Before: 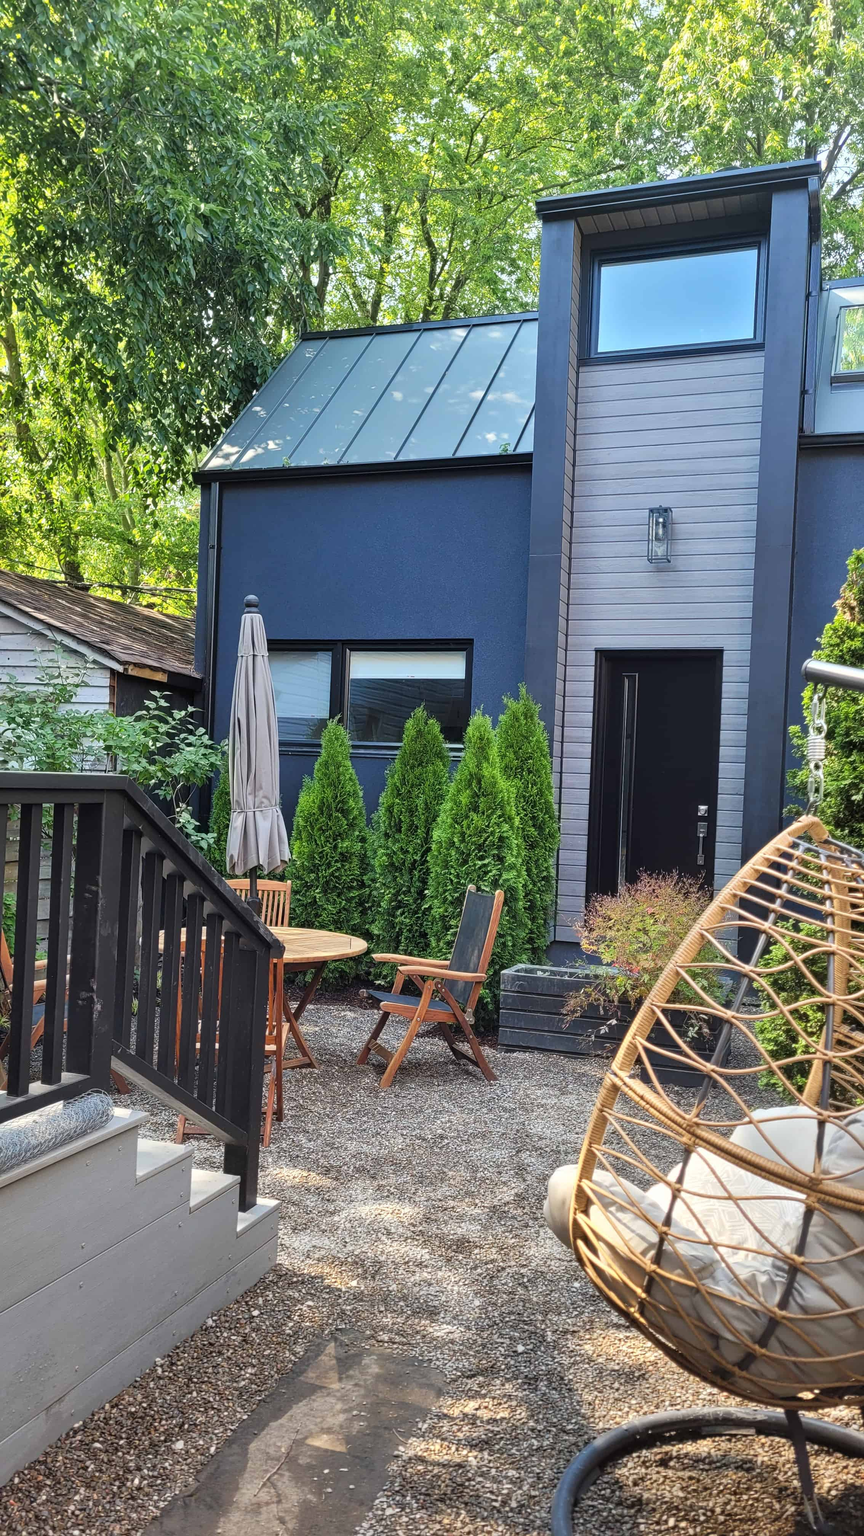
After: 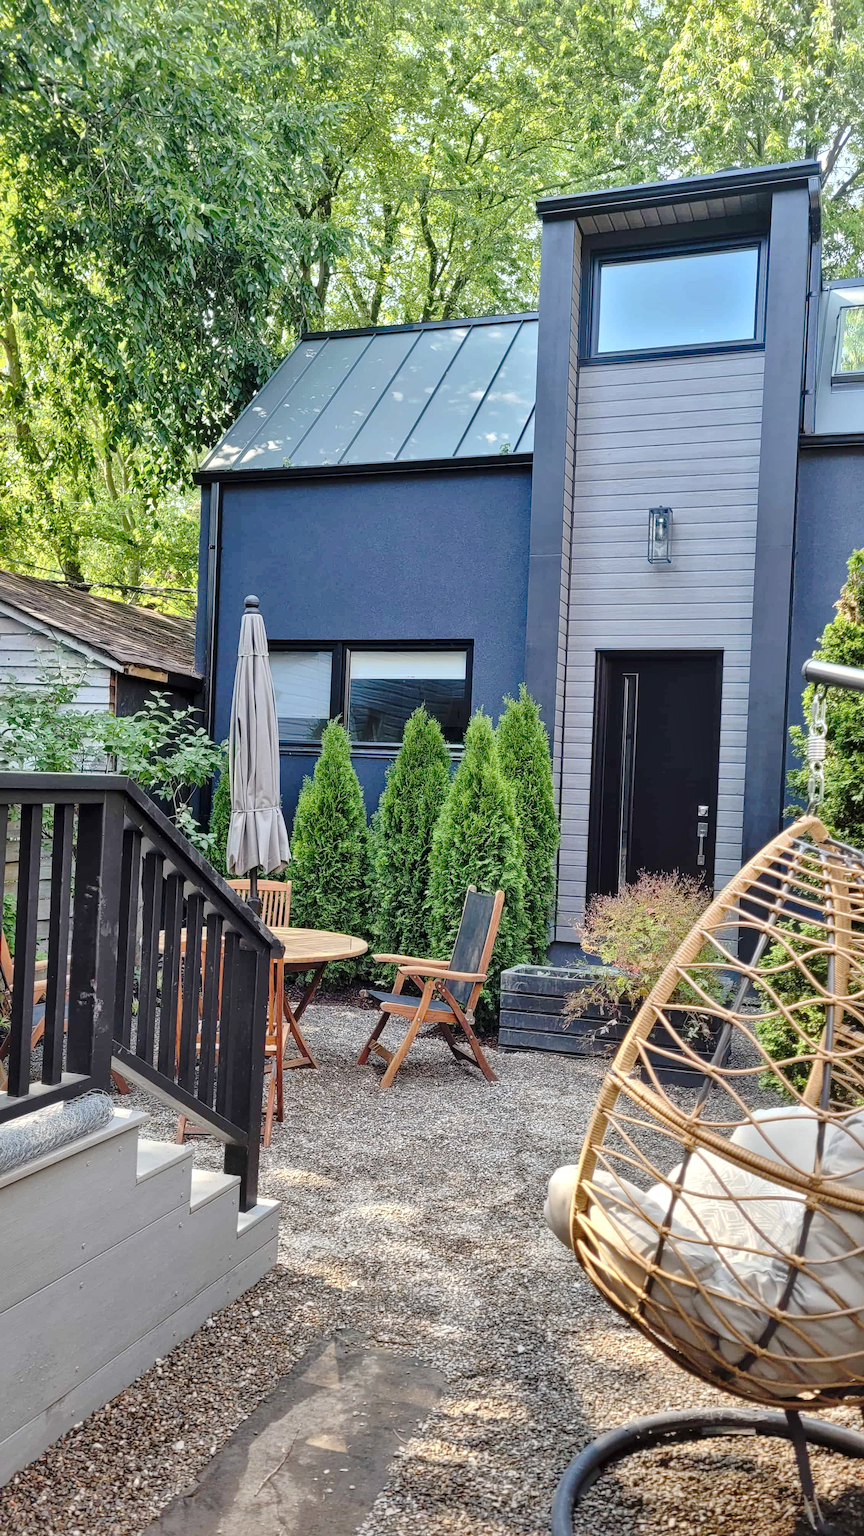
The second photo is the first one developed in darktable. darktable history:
shadows and highlights: shadows 29.61, highlights -30.47, low approximation 0.01, soften with gaussian
tone equalizer: on, module defaults
tone curve: curves: ch0 [(0, 0) (0.003, 0.004) (0.011, 0.01) (0.025, 0.025) (0.044, 0.042) (0.069, 0.064) (0.1, 0.093) (0.136, 0.13) (0.177, 0.182) (0.224, 0.241) (0.277, 0.322) (0.335, 0.409) (0.399, 0.482) (0.468, 0.551) (0.543, 0.606) (0.623, 0.672) (0.709, 0.73) (0.801, 0.81) (0.898, 0.885) (1, 1)], preserve colors none
local contrast: mode bilateral grid, contrast 20, coarseness 50, detail 132%, midtone range 0.2
